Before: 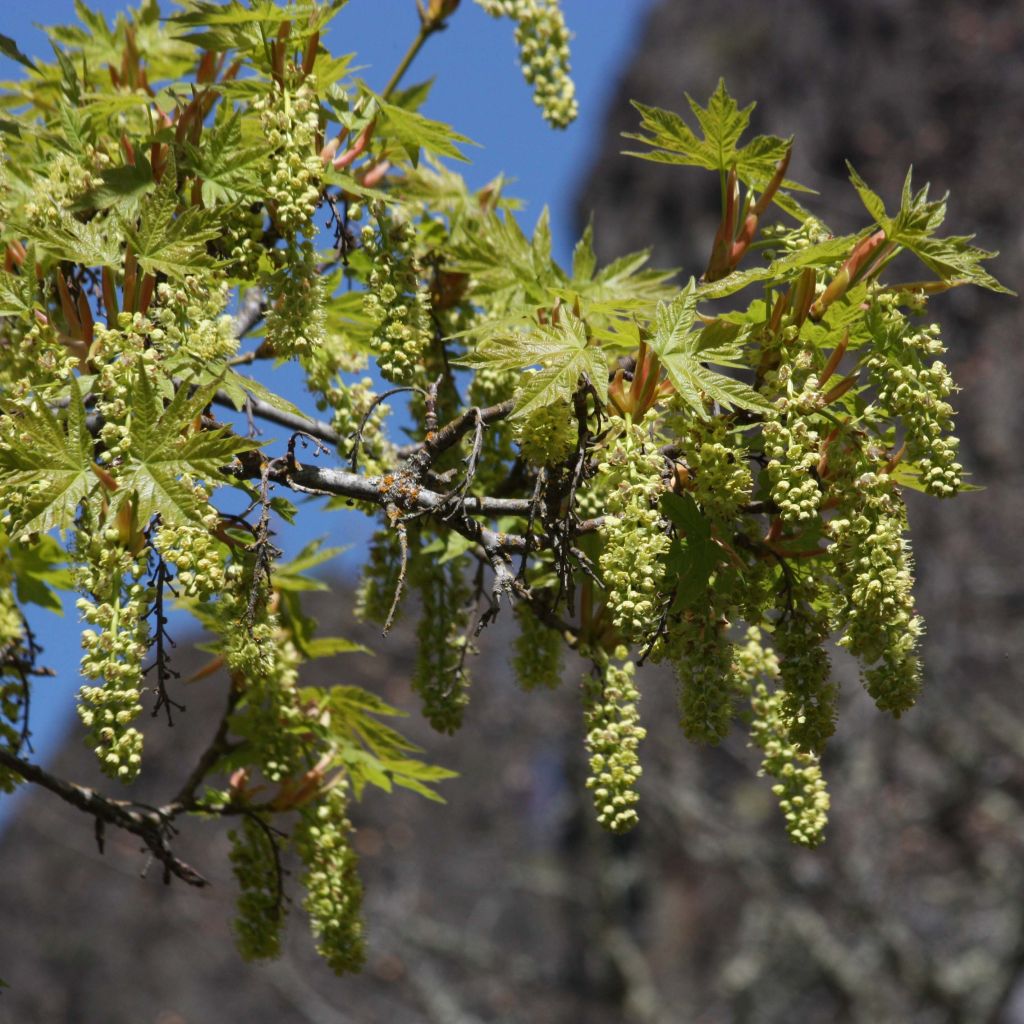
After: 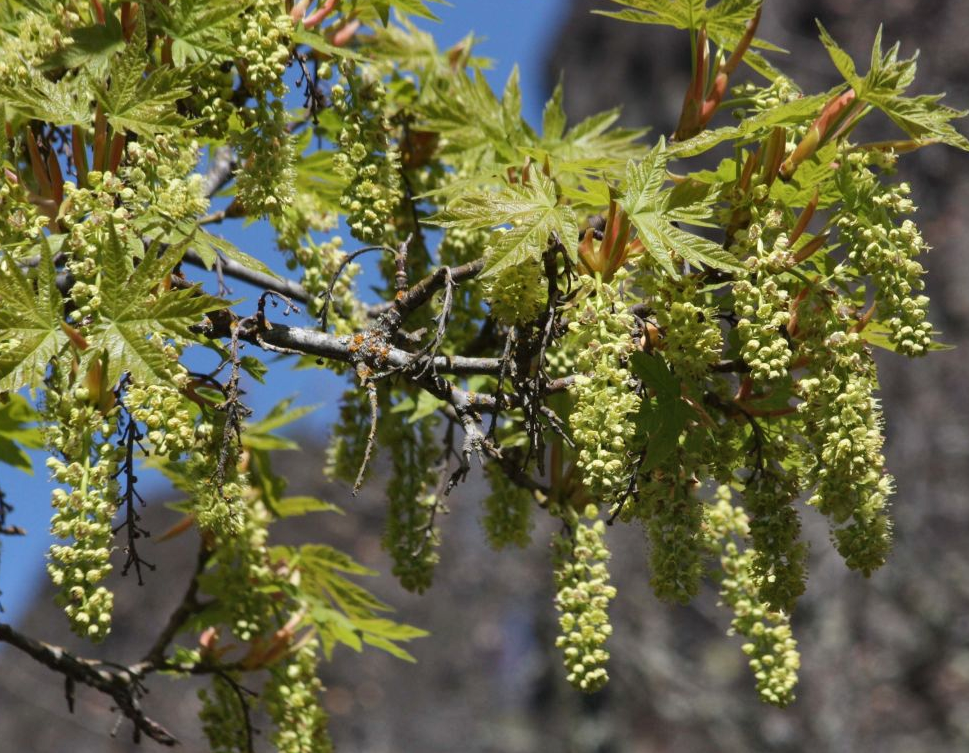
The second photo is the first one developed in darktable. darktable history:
crop and rotate: left 2.96%, top 13.782%, right 2.406%, bottom 12.657%
shadows and highlights: shadows 59.56, soften with gaussian
